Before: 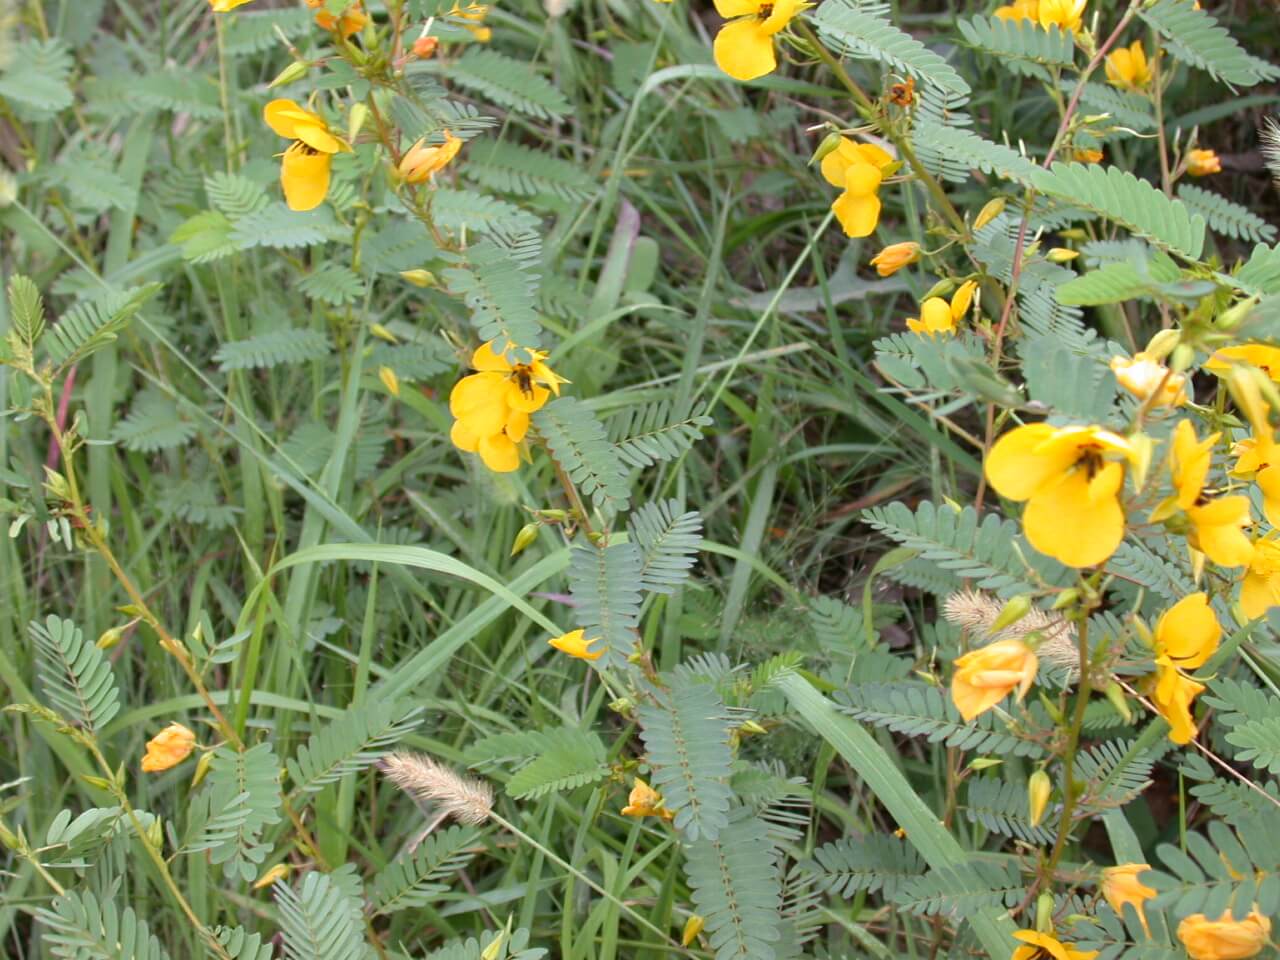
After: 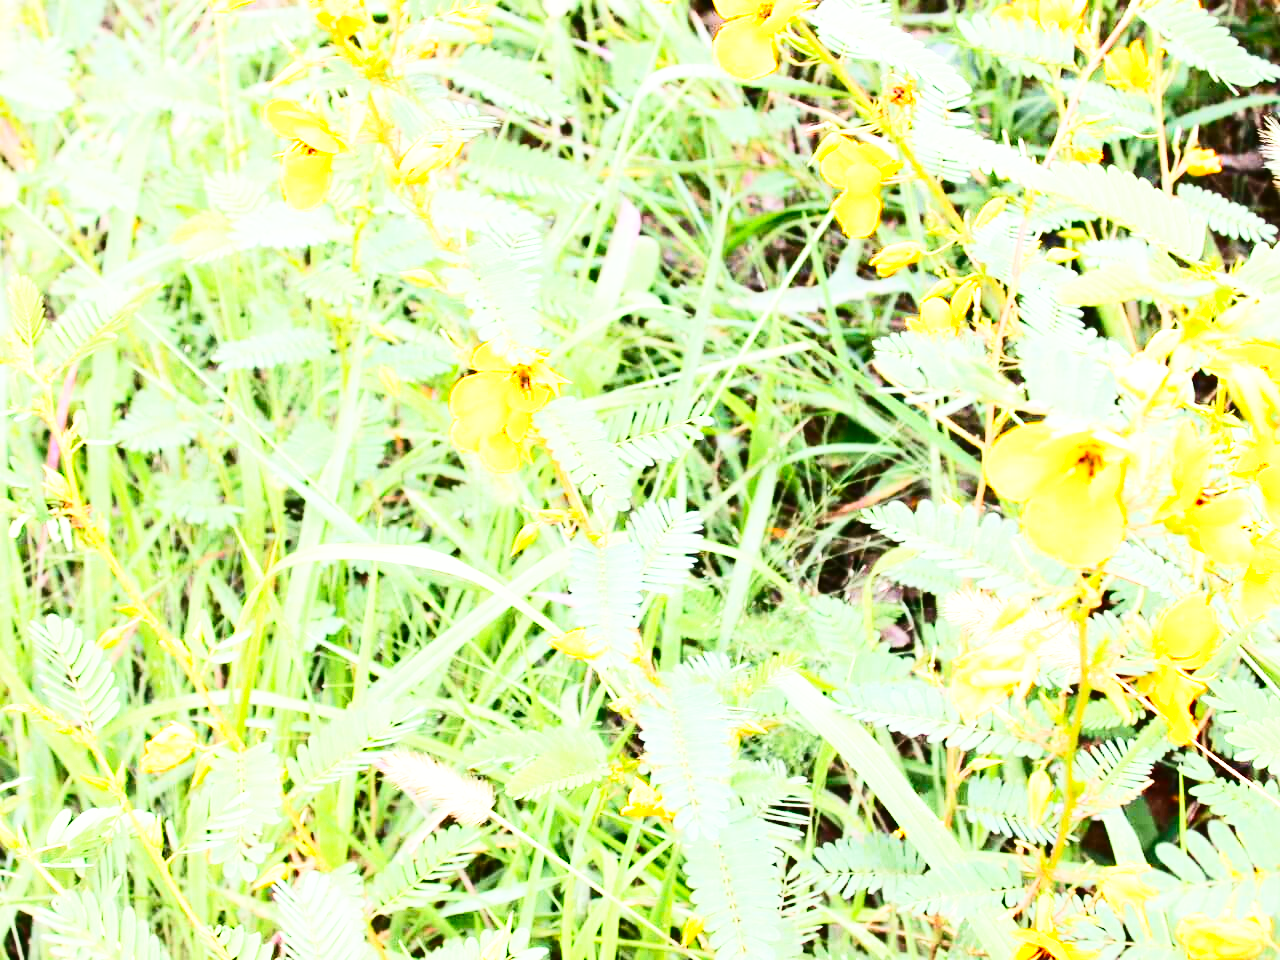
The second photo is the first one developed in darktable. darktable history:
base curve: curves: ch0 [(0, 0) (0.007, 0.004) (0.027, 0.03) (0.046, 0.07) (0.207, 0.54) (0.442, 0.872) (0.673, 0.972) (1, 1)], preserve colors none
contrast brightness saturation: contrast 0.4, brightness 0.05, saturation 0.25
exposure: black level correction -0.005, exposure 0.622 EV, compensate highlight preservation false
